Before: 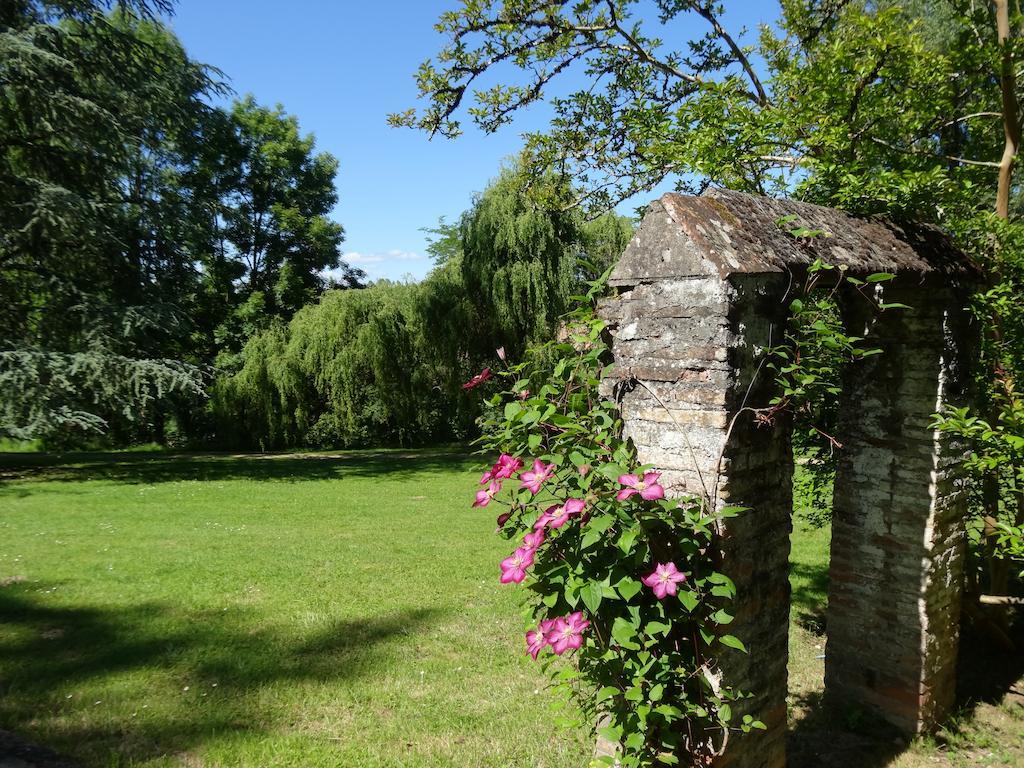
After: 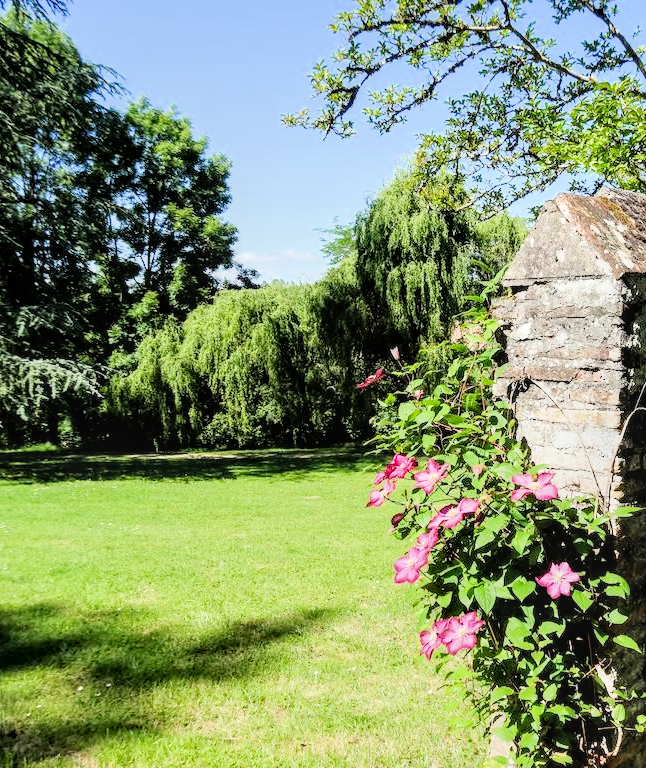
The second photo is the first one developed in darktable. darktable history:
local contrast: detail 130%
tone equalizer: -8 EV -0.44 EV, -7 EV -0.354 EV, -6 EV -0.359 EV, -5 EV -0.243 EV, -3 EV 0.238 EV, -2 EV 0.337 EV, -1 EV 0.376 EV, +0 EV 0.392 EV
color balance rgb: perceptual saturation grading › global saturation 0.685%, global vibrance 14.367%
crop: left 10.401%, right 26.482%
exposure: exposure 1 EV, compensate highlight preservation false
filmic rgb: black relative exposure -7.65 EV, white relative exposure 4.56 EV, threshold 2.99 EV, hardness 3.61, contrast 1.24, enable highlight reconstruction true
